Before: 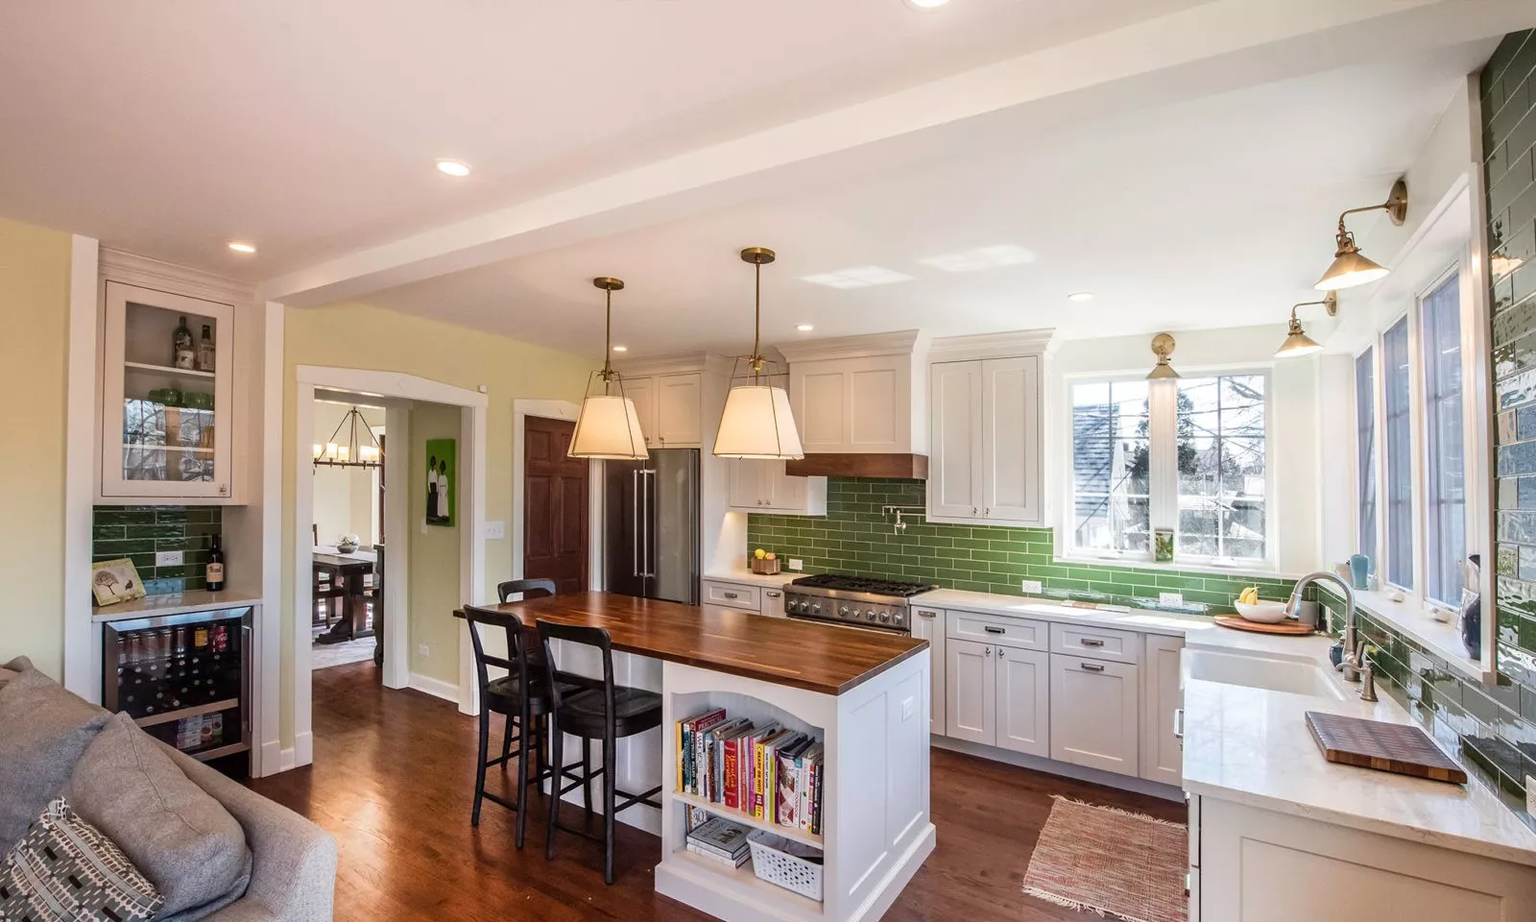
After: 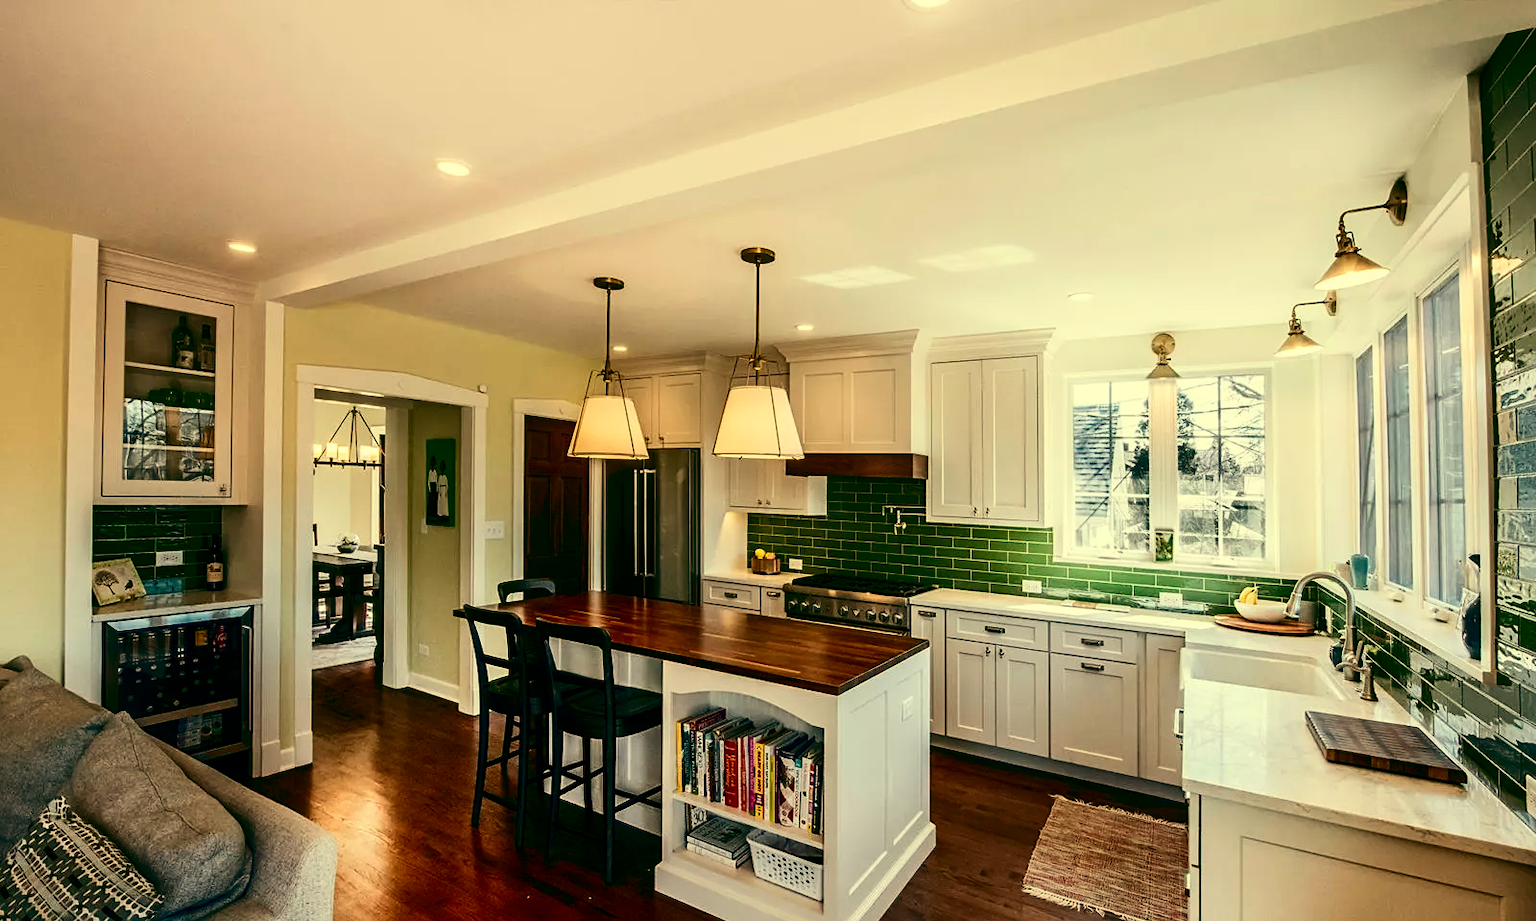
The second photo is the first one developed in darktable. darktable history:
color balance: mode lift, gamma, gain (sRGB), lift [1, 0.69, 1, 1], gamma [1, 1.482, 1, 1], gain [1, 1, 1, 0.802]
sharpen: amount 0.2
contrast brightness saturation: contrast 0.24, brightness -0.24, saturation 0.14
